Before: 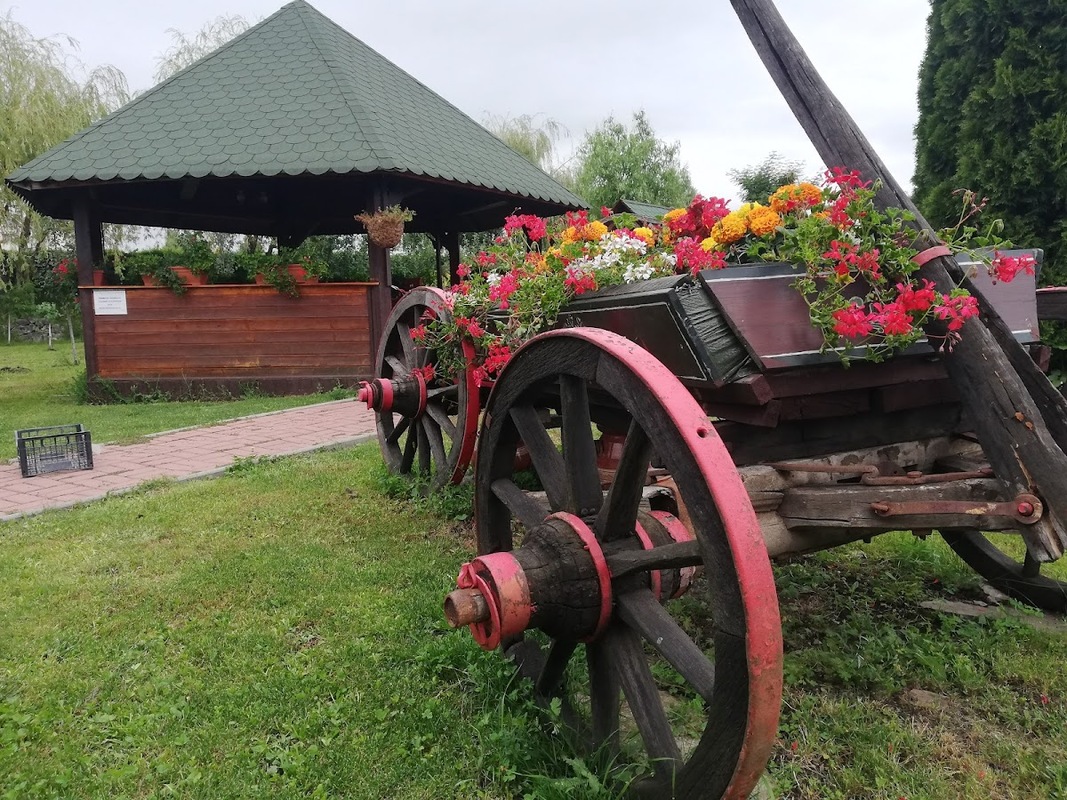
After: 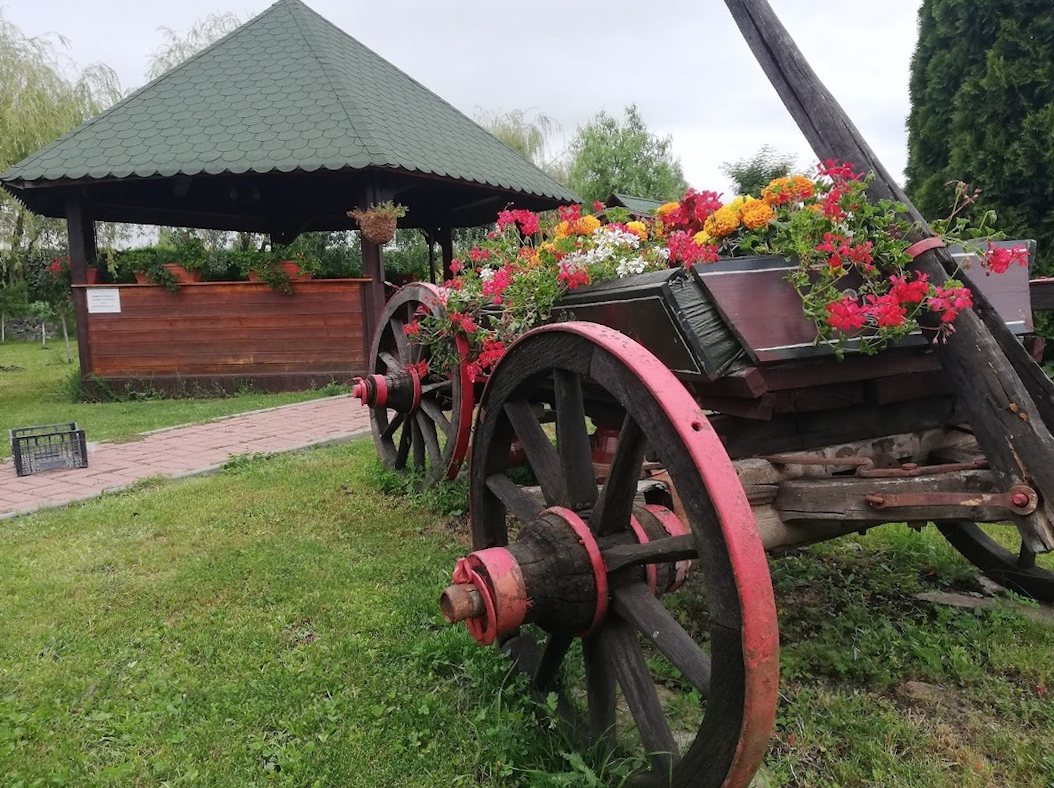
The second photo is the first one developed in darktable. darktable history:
rotate and perspective: rotation -0.45°, automatic cropping original format, crop left 0.008, crop right 0.992, crop top 0.012, crop bottom 0.988
color balance: output saturation 98.5%
